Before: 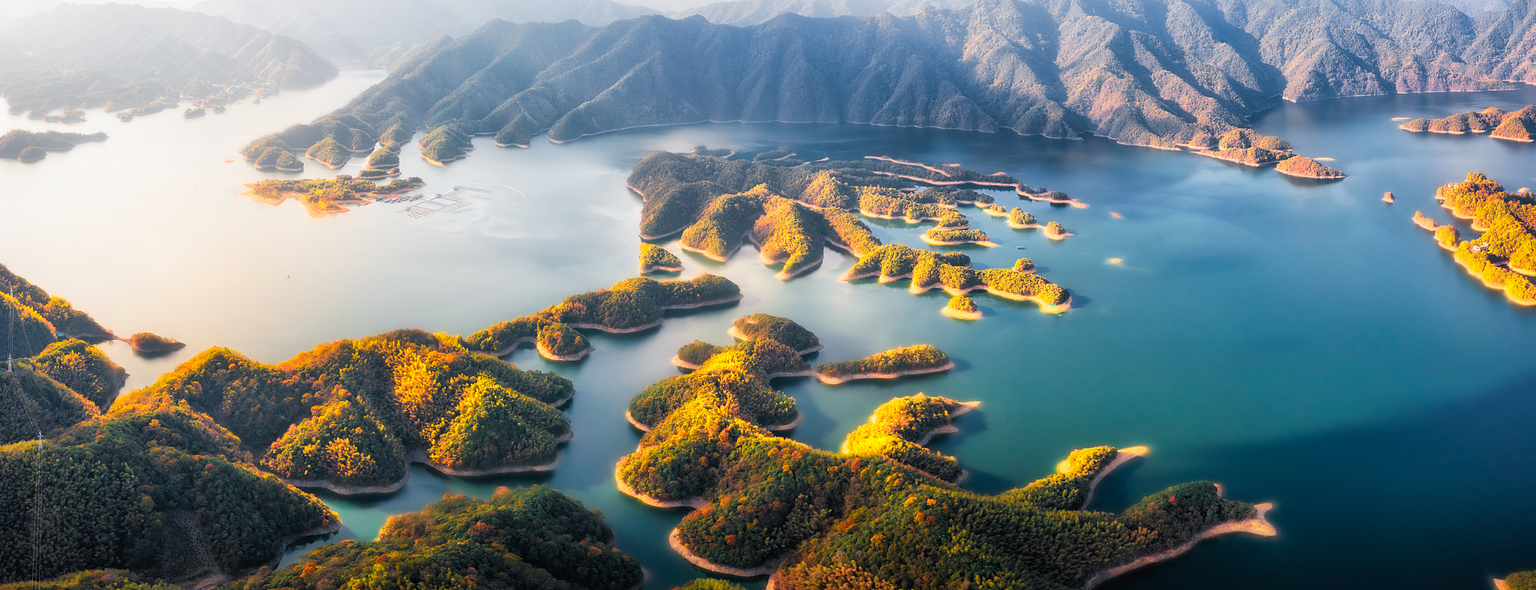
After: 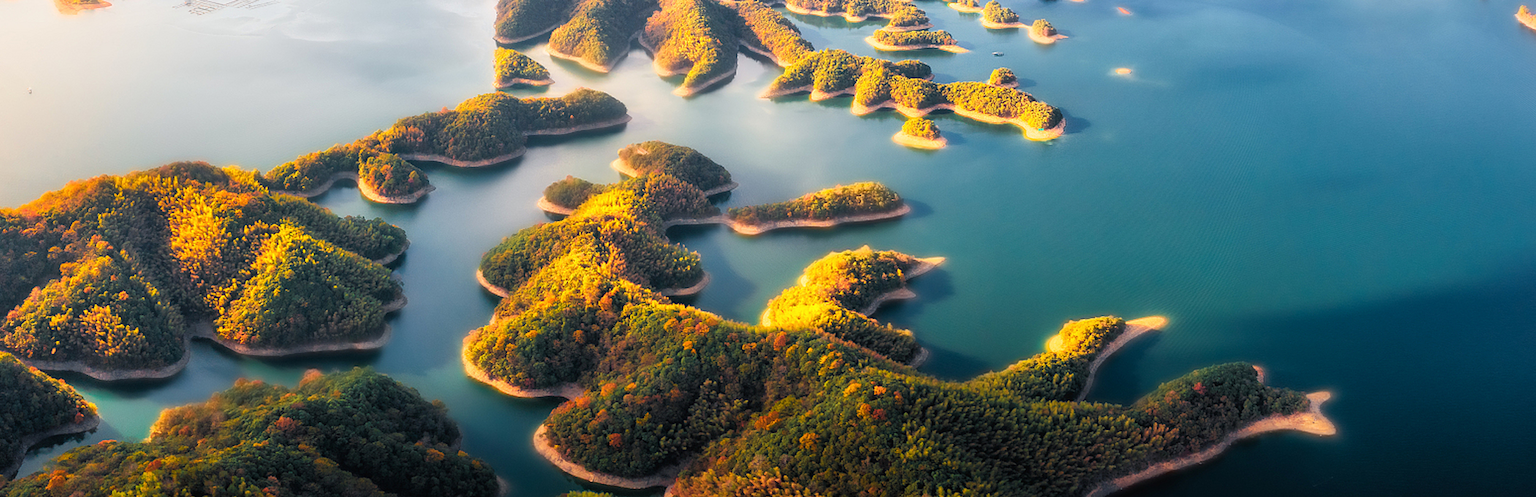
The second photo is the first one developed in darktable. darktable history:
color calibration: illuminant same as pipeline (D50), adaptation none (bypass)
crop and rotate: left 17.299%, top 35.115%, right 7.015%, bottom 1.024%
